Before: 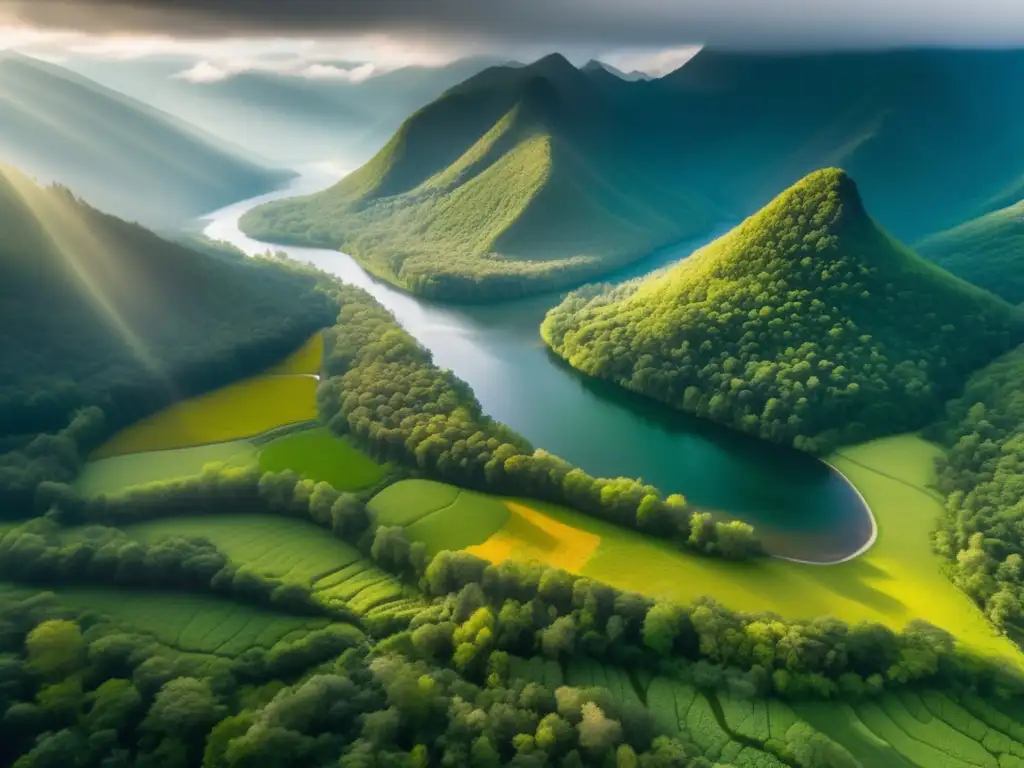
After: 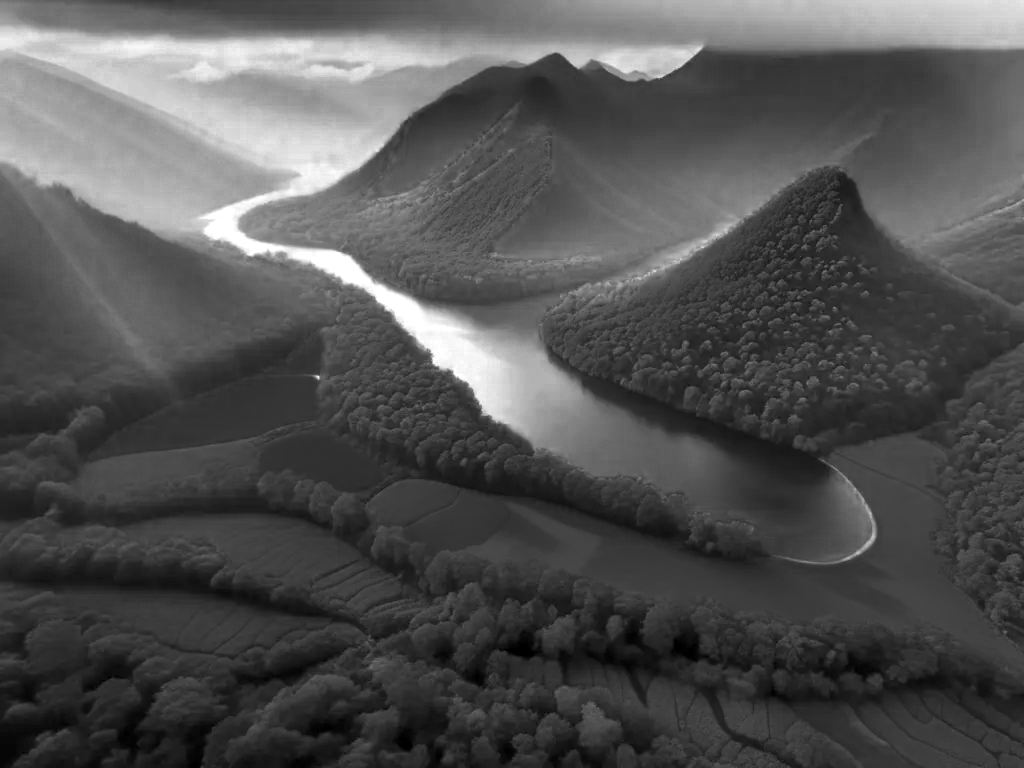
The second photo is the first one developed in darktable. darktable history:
color zones: curves: ch0 [(0.287, 0.048) (0.493, 0.484) (0.737, 0.816)]; ch1 [(0, 0) (0.143, 0) (0.286, 0) (0.429, 0) (0.571, 0) (0.714, 0) (0.857, 0)]
contrast equalizer: octaves 7, y [[0.528, 0.548, 0.563, 0.562, 0.546, 0.526], [0.55 ×6], [0 ×6], [0 ×6], [0 ×6]]
